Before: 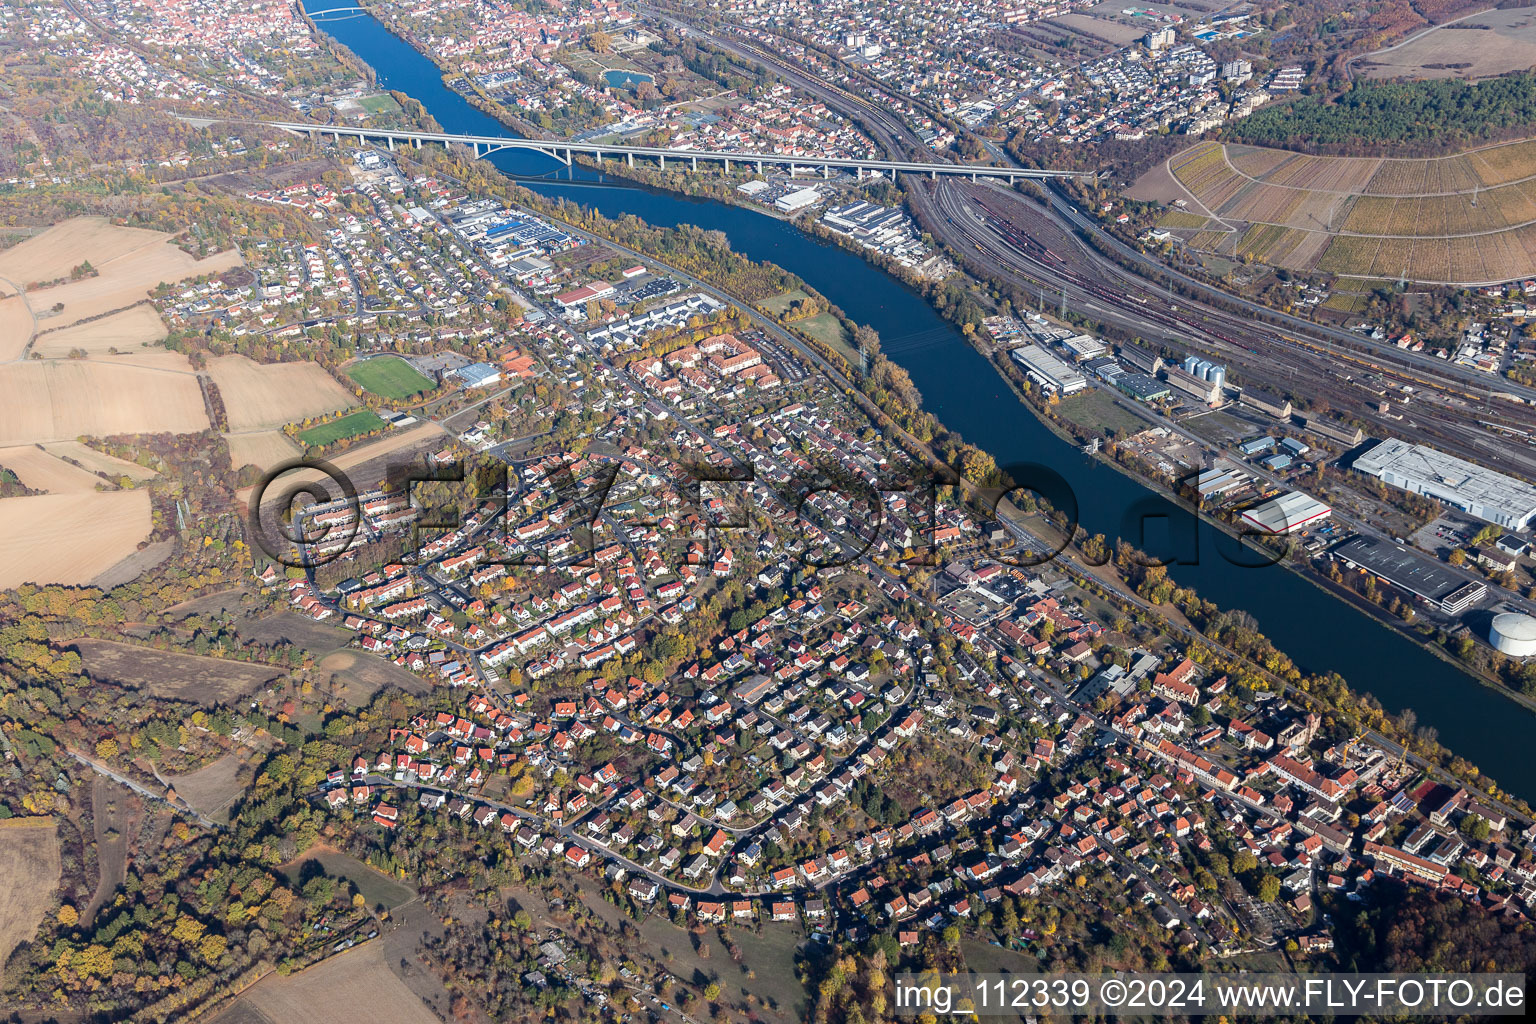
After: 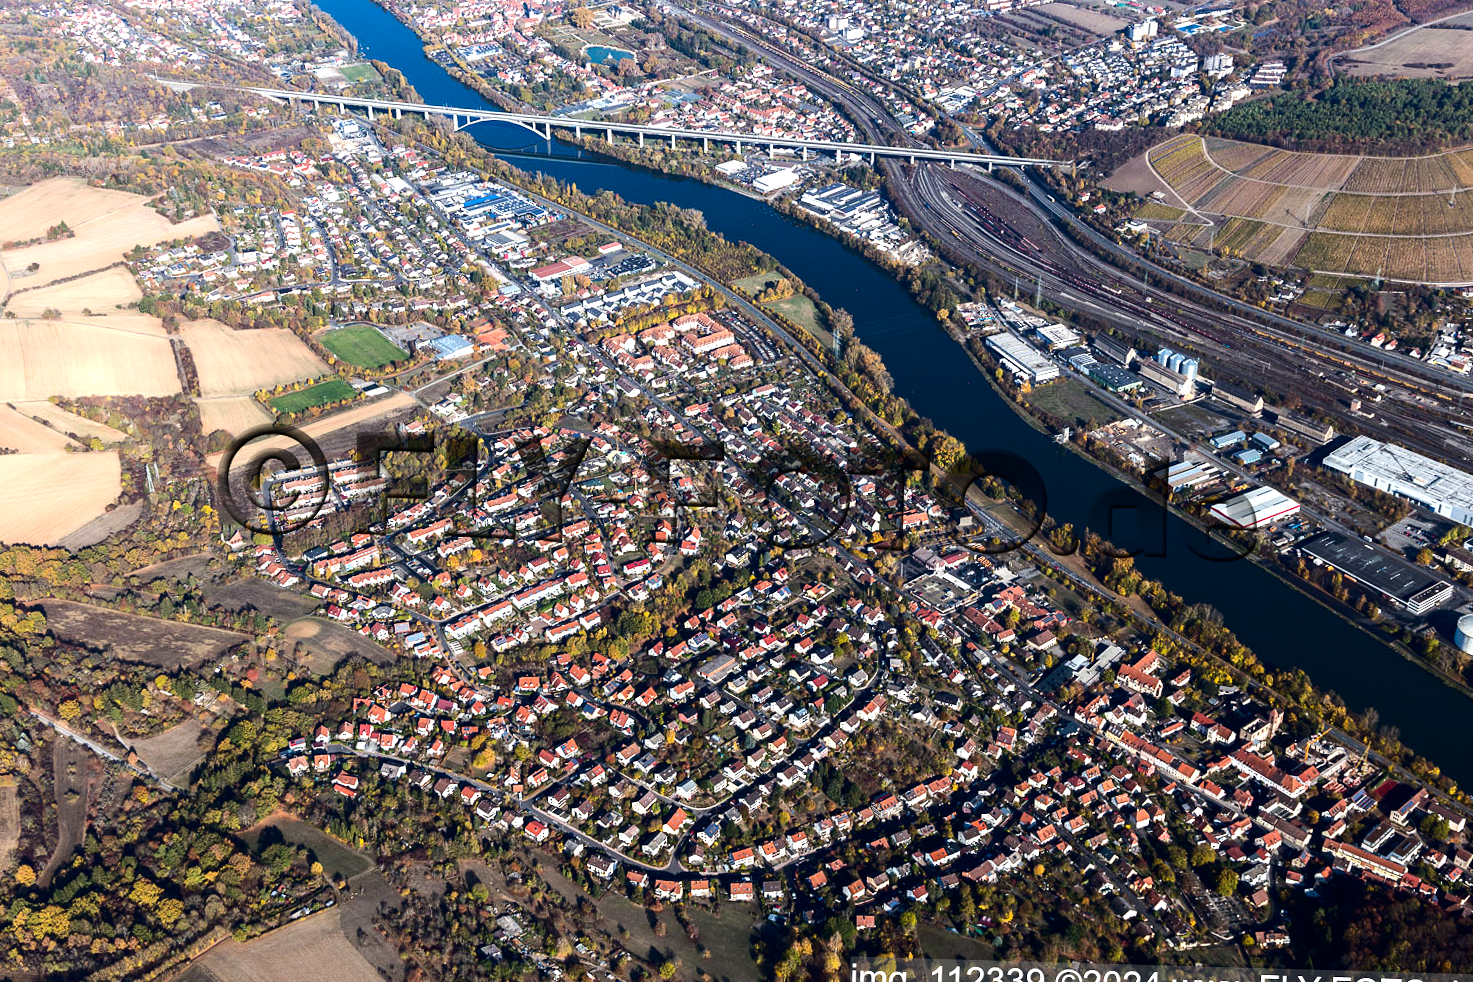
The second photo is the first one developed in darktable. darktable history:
tone equalizer: -8 EV -0.745 EV, -7 EV -0.739 EV, -6 EV -0.567 EV, -5 EV -0.361 EV, -3 EV 0.404 EV, -2 EV 0.6 EV, -1 EV 0.692 EV, +0 EV 0.761 EV, edges refinement/feathering 500, mask exposure compensation -1.57 EV, preserve details no
contrast brightness saturation: contrast 0.067, brightness -0.141, saturation 0.112
color correction: highlights a* 0.073, highlights b* -0.615
crop and rotate: angle -1.64°
